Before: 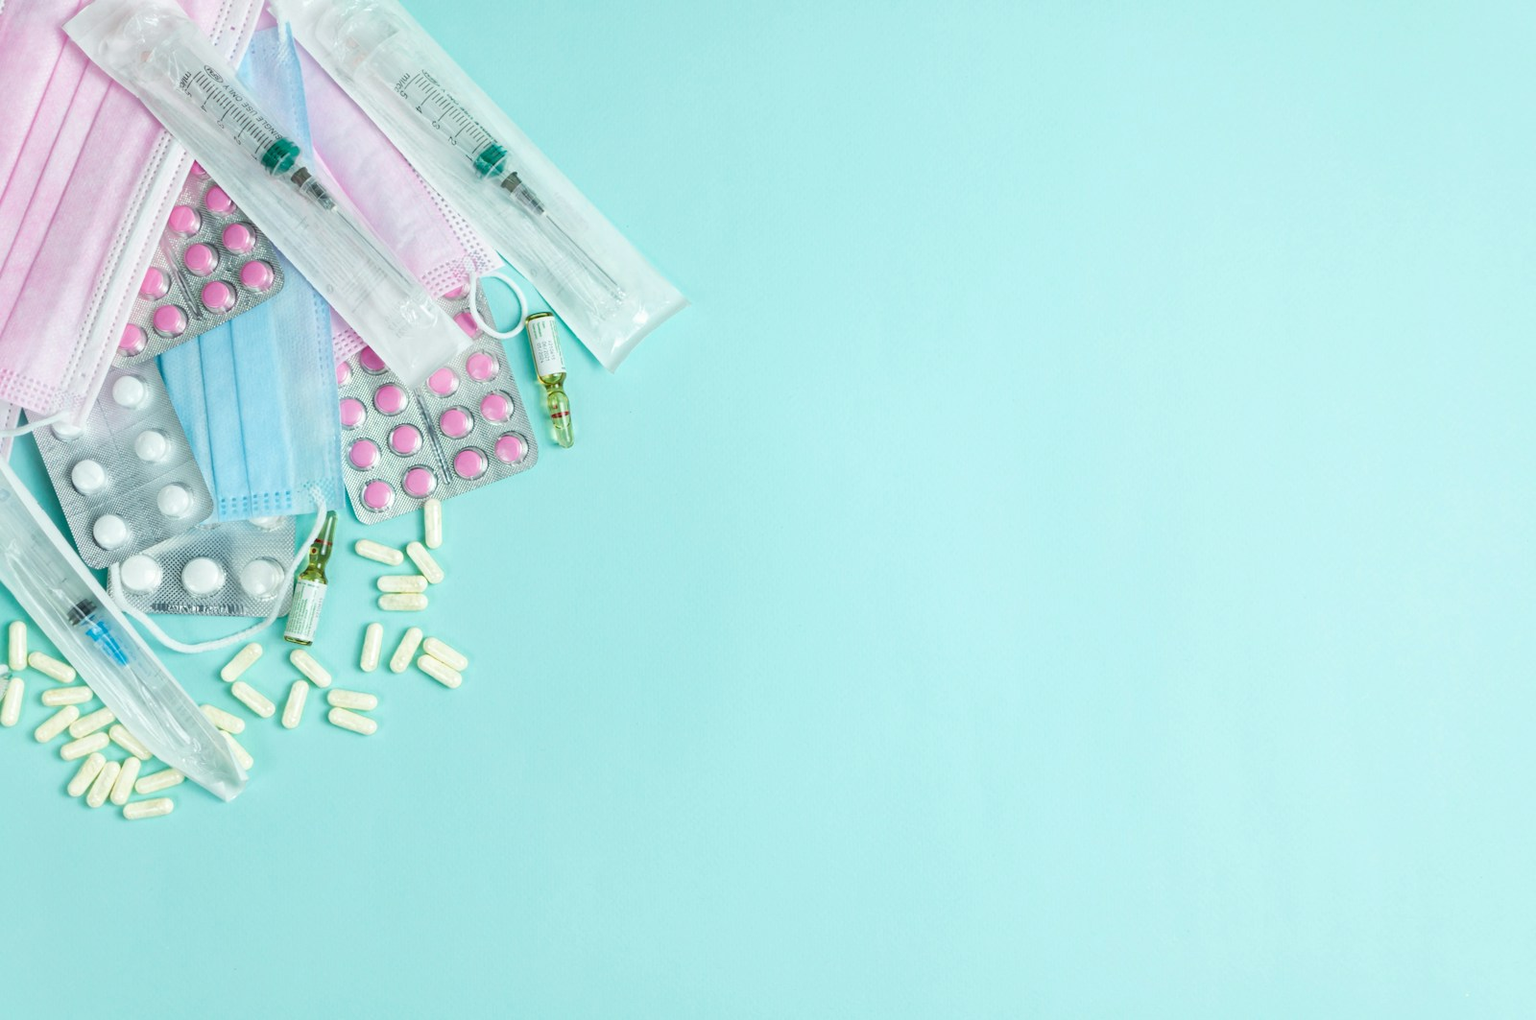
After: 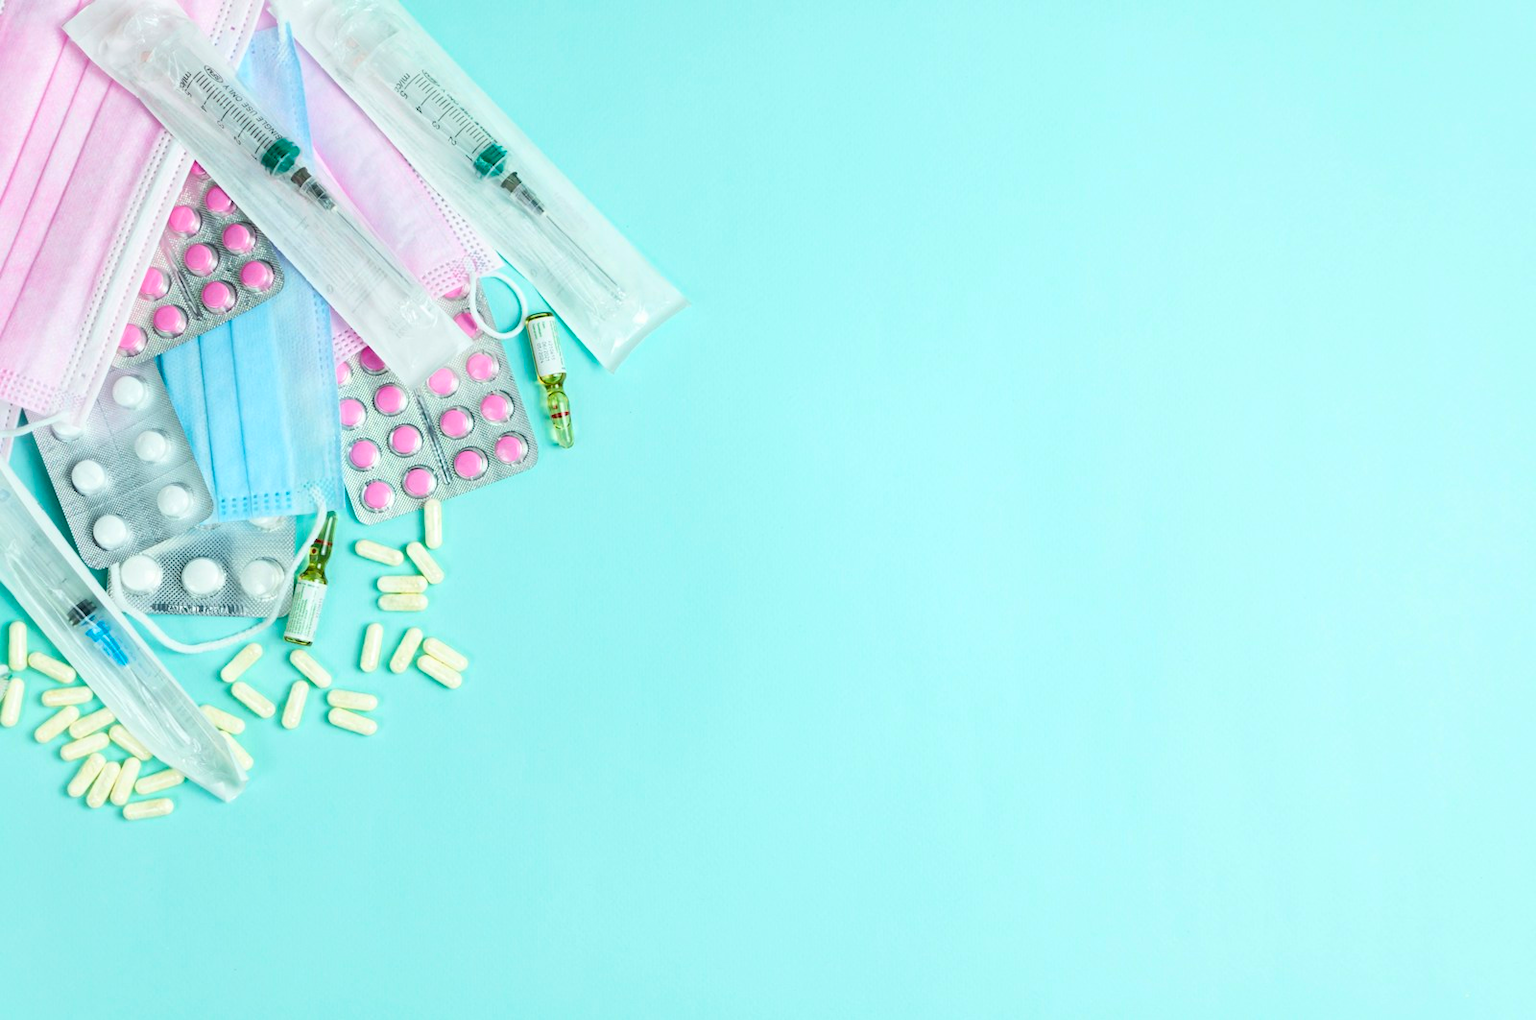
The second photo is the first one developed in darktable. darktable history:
contrast brightness saturation: contrast 0.162, saturation 0.331
